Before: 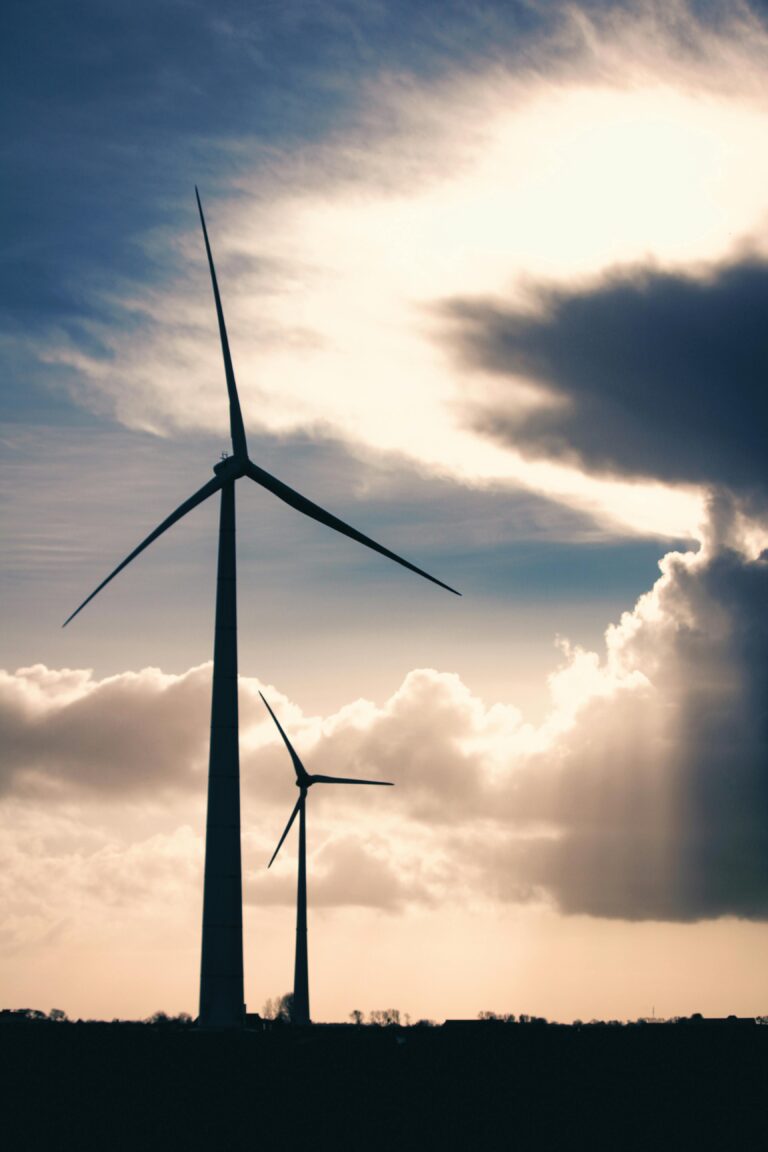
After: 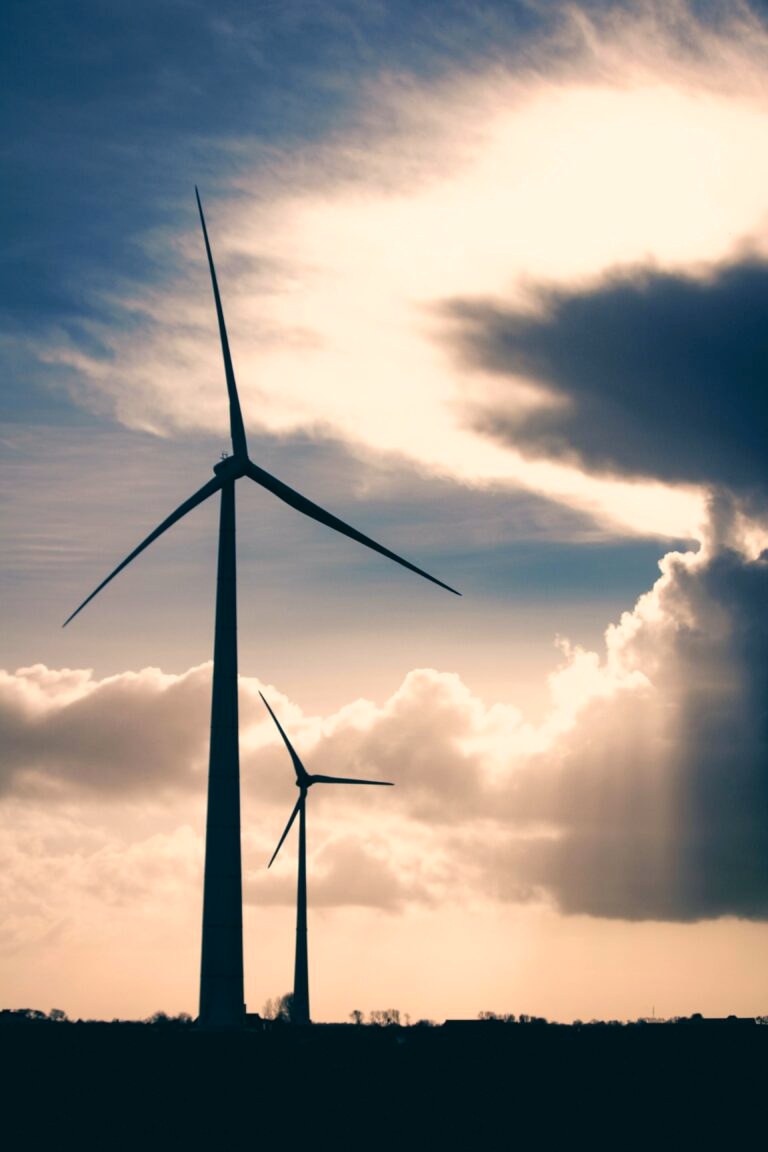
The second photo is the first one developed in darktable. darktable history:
color correction: highlights a* 5.48, highlights b* 5.36, shadows a* -4.87, shadows b* -5.17
